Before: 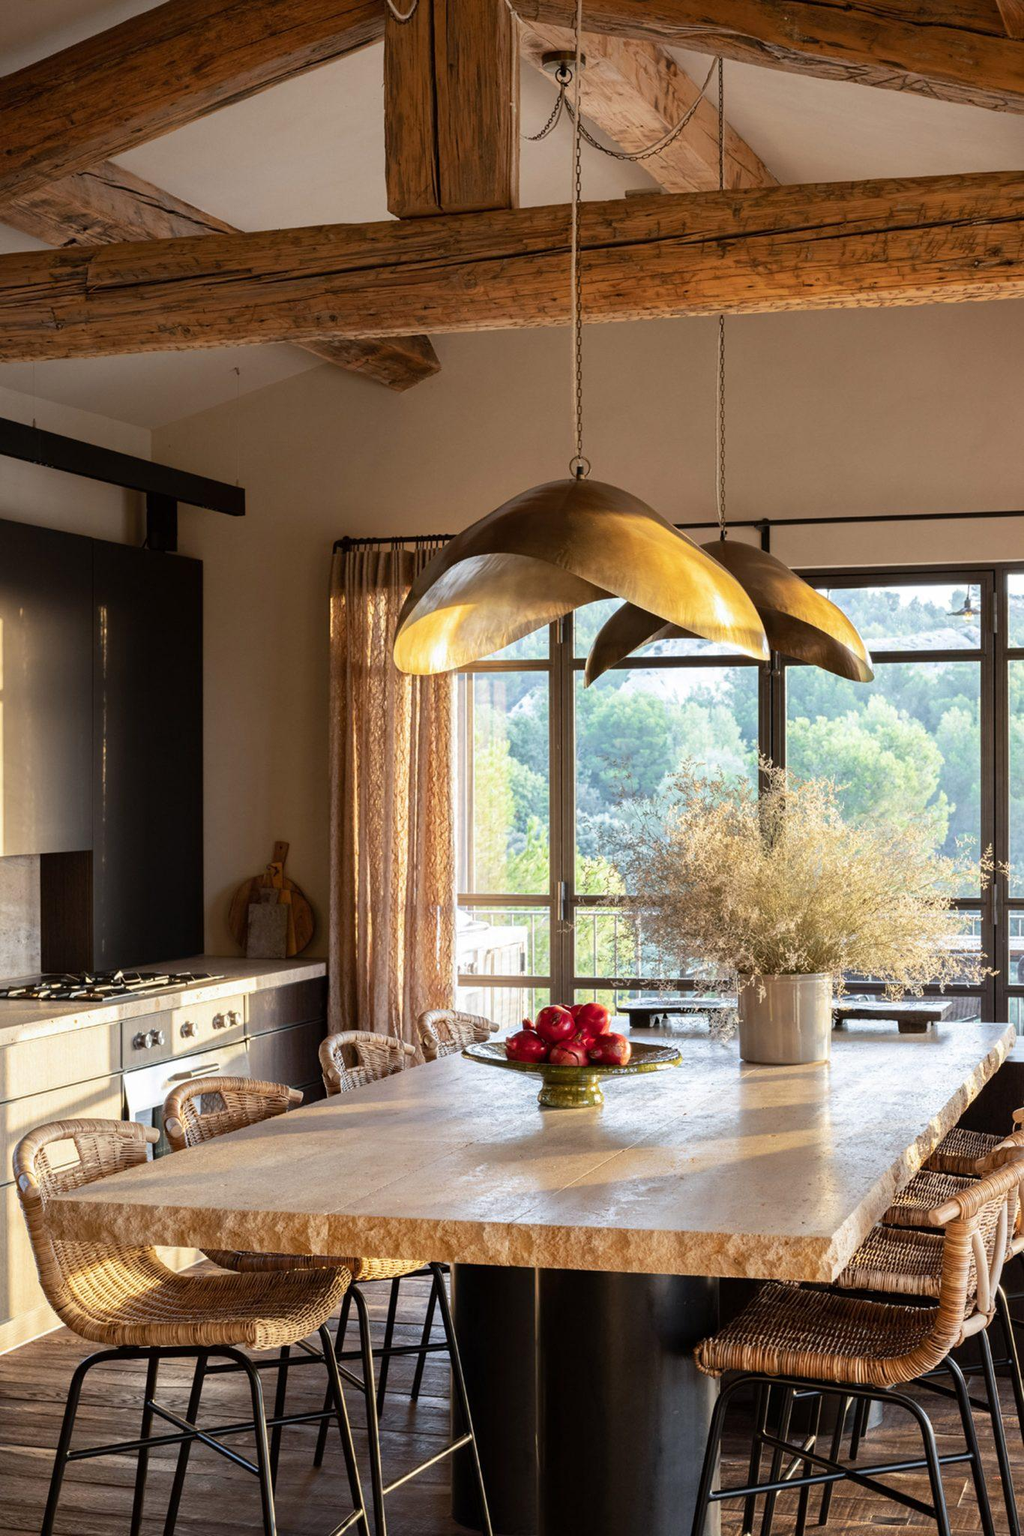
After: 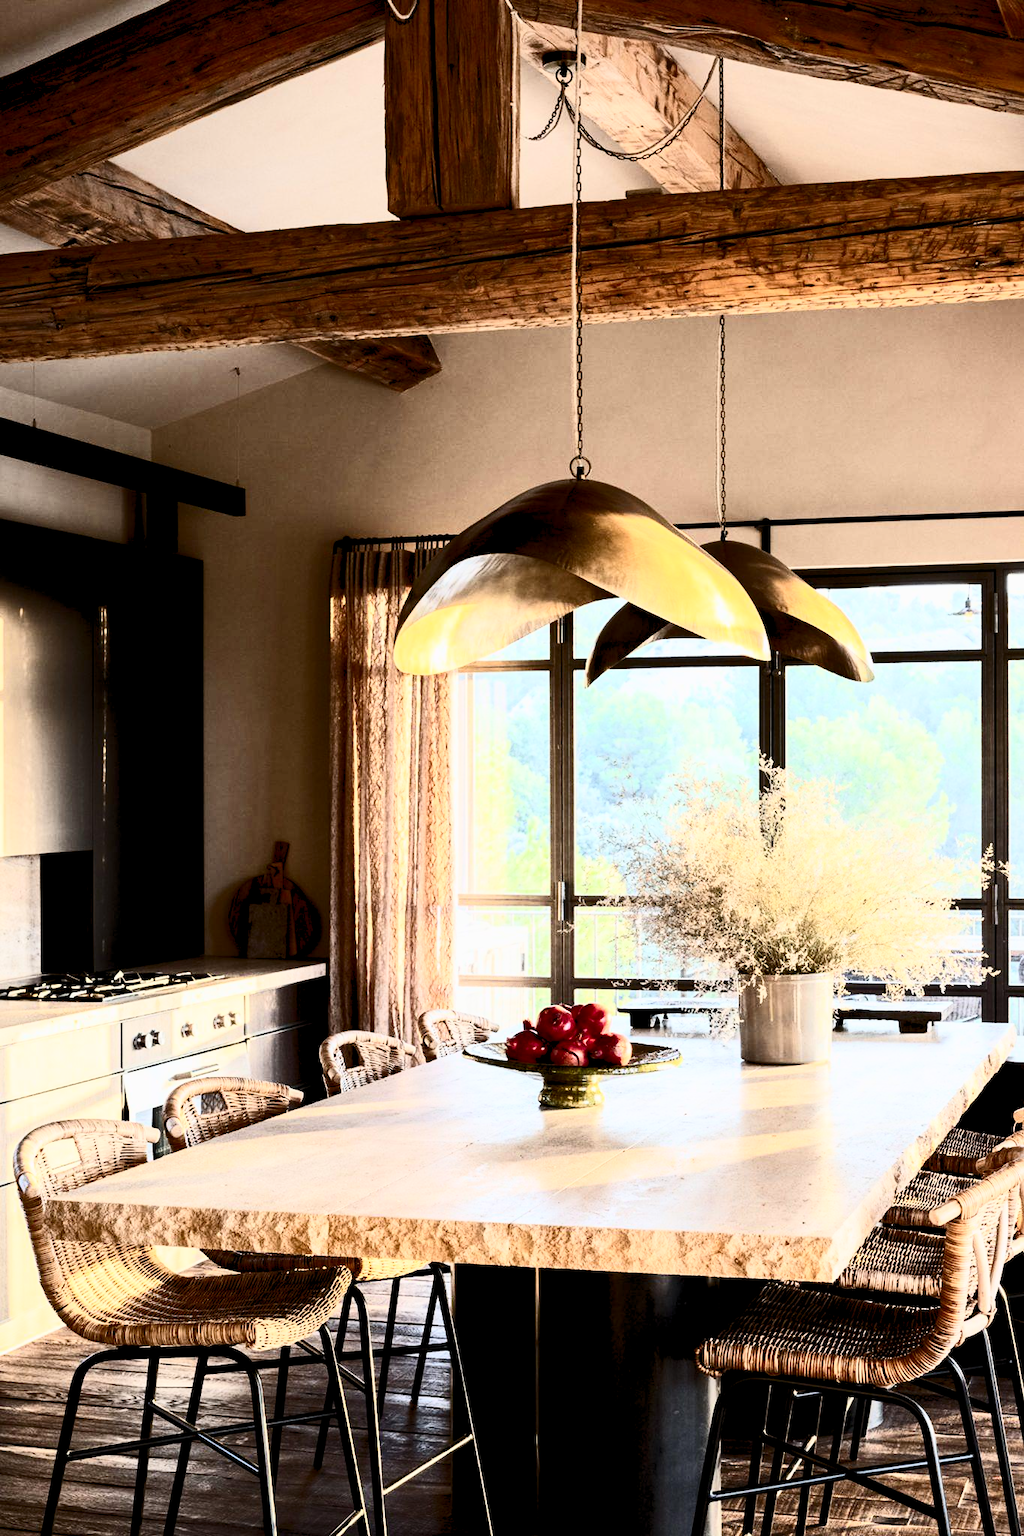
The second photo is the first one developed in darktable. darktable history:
filmic rgb: black relative exposure -15 EV, white relative exposure 3 EV, threshold 6 EV, target black luminance 0%, hardness 9.27, latitude 99%, contrast 0.912, shadows ↔ highlights balance 0.505%, add noise in highlights 0, color science v3 (2019), use custom middle-gray values true, iterations of high-quality reconstruction 0, contrast in highlights soft, enable highlight reconstruction true
rgb levels: preserve colors sum RGB, levels [[0.038, 0.433, 0.934], [0, 0.5, 1], [0, 0.5, 1]]
contrast brightness saturation: contrast 0.93, brightness 0.2
